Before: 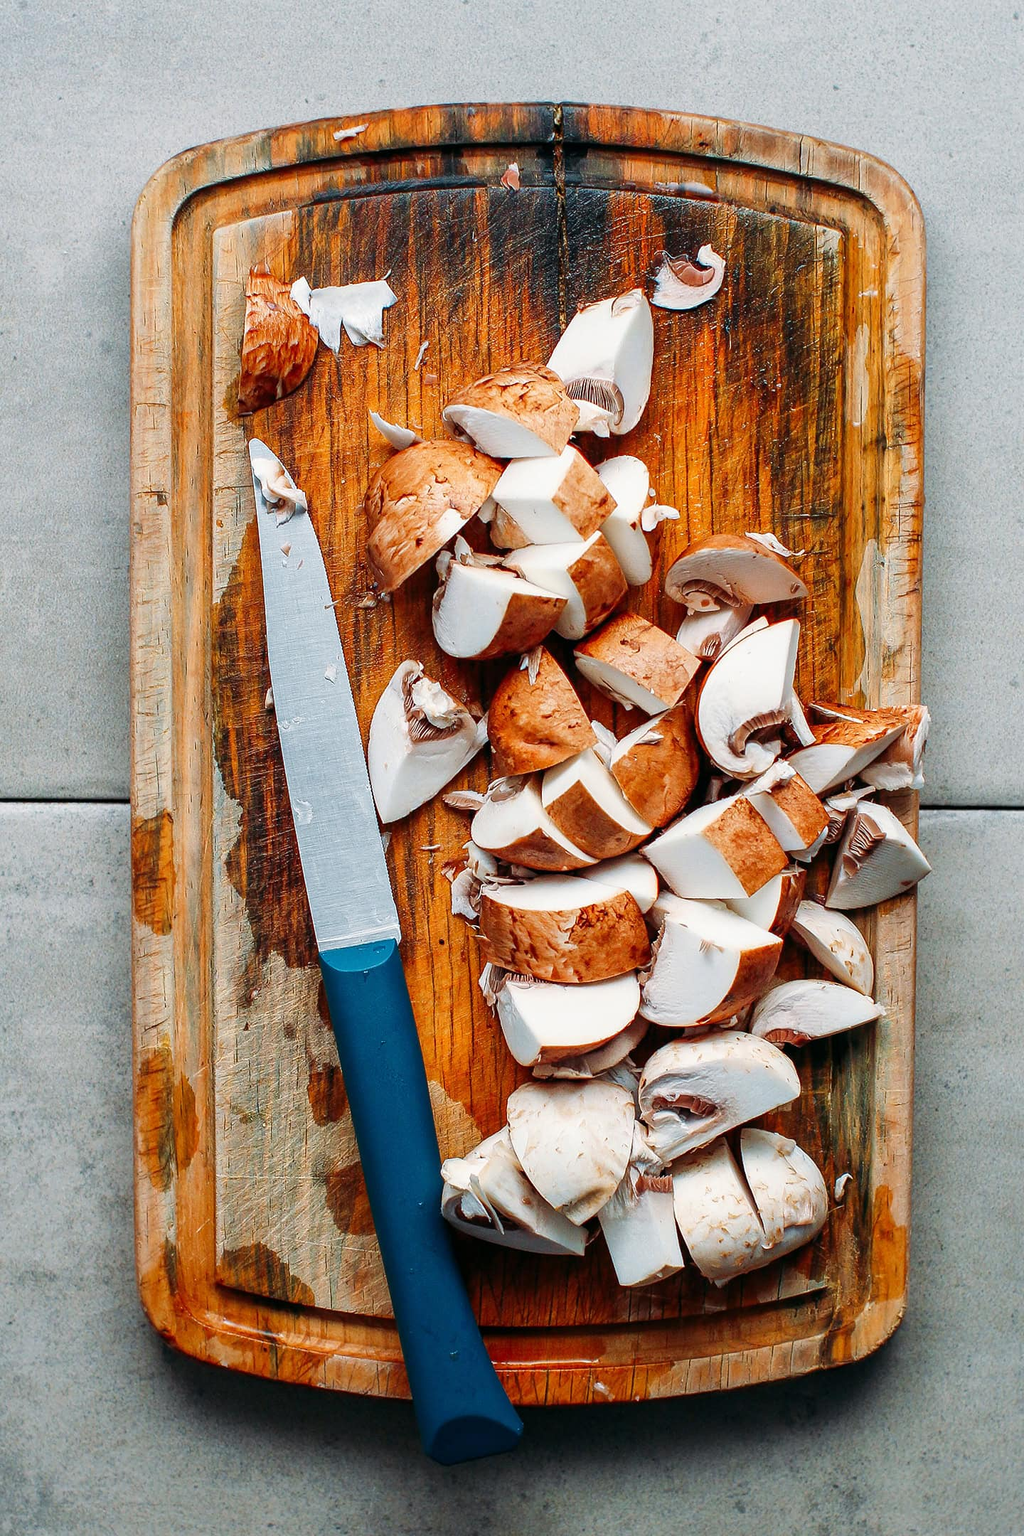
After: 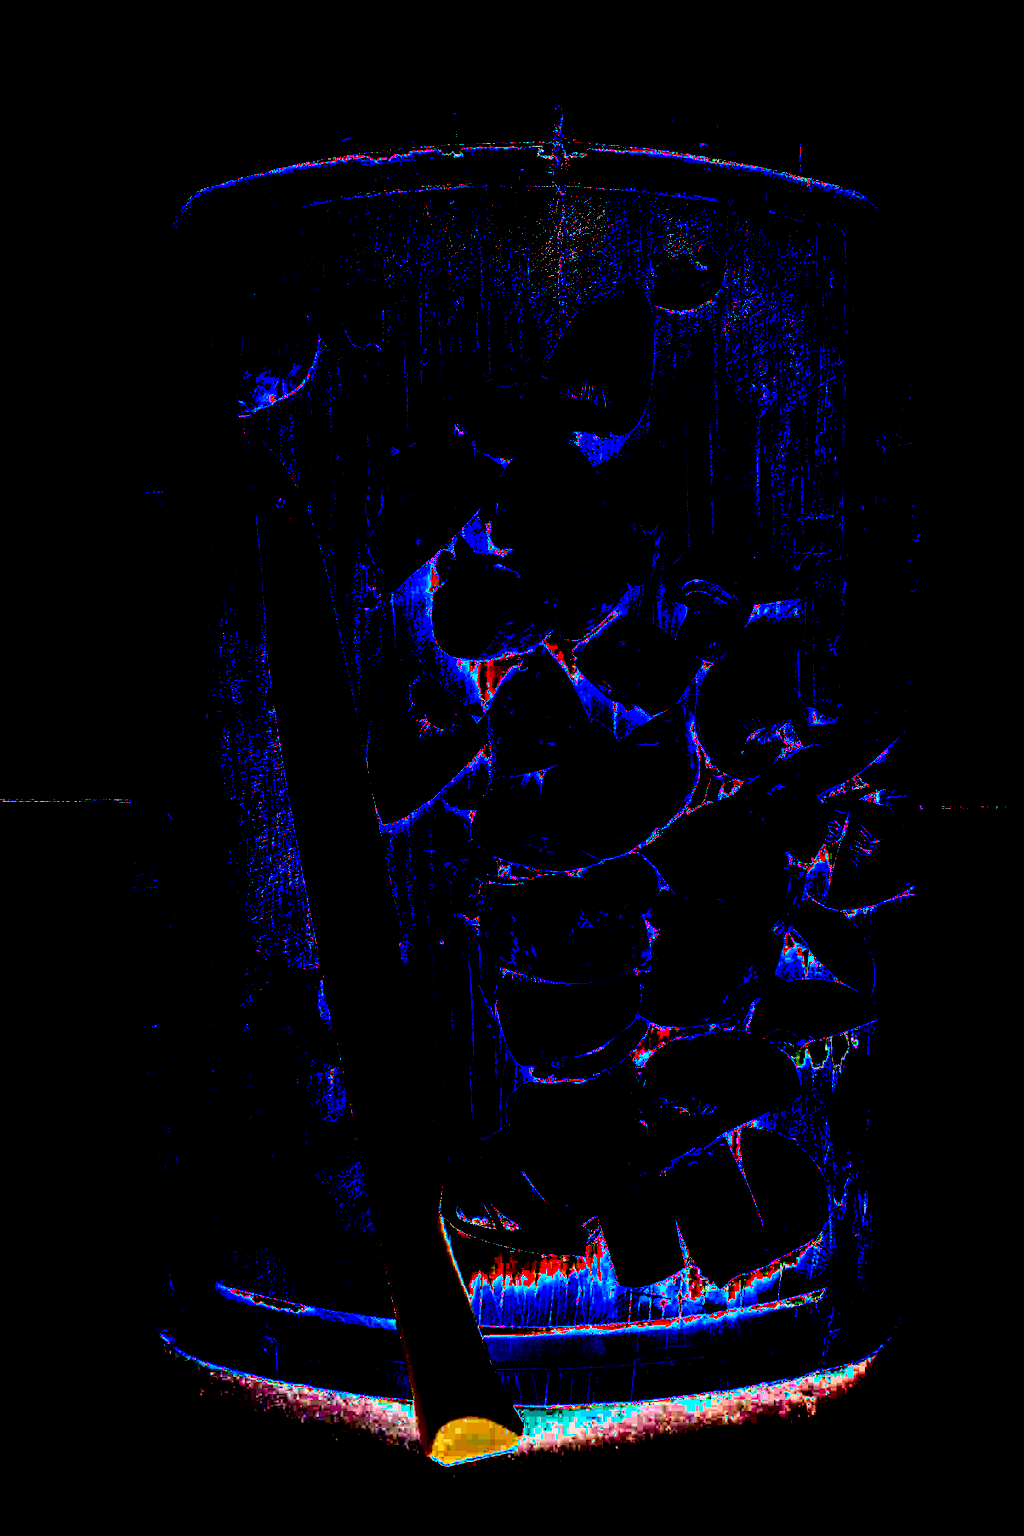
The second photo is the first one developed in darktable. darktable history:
exposure: exposure 7.942 EV, compensate highlight preservation false
shadows and highlights: soften with gaussian
color balance rgb: perceptual saturation grading › global saturation 19.951%
